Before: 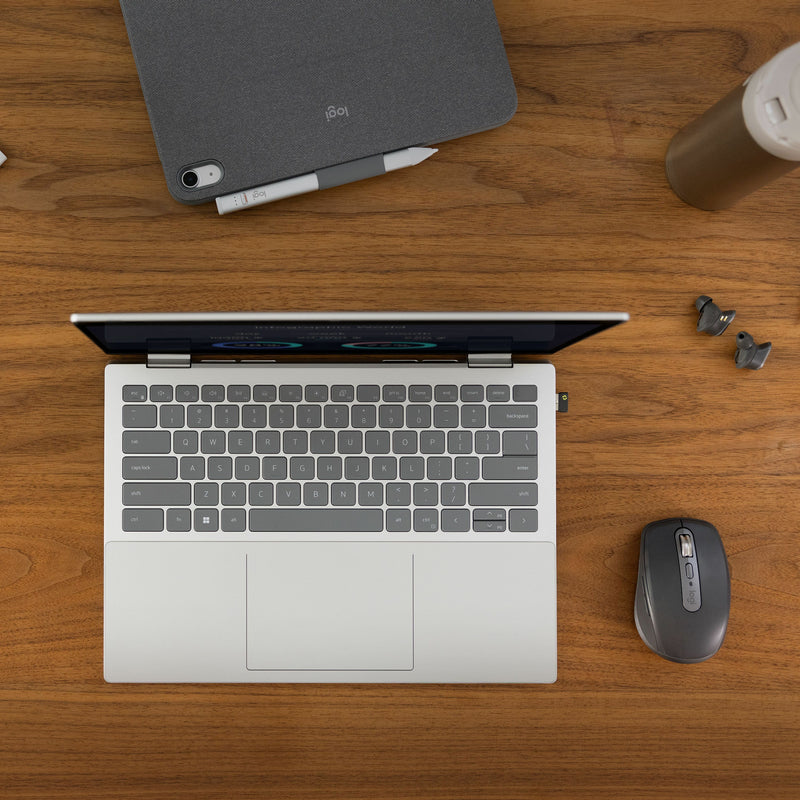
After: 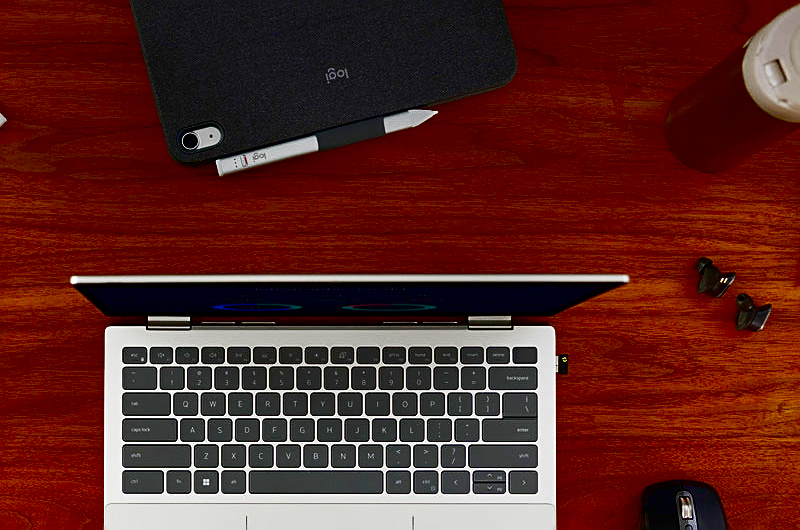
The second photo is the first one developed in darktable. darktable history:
base curve: curves: ch0 [(0, 0) (0.028, 0.03) (0.121, 0.232) (0.46, 0.748) (0.859, 0.968) (1, 1)], preserve colors none
contrast brightness saturation: brightness -0.997, saturation 0.996
sharpen: on, module defaults
shadows and highlights: shadows 11.87, white point adjustment 1.29, soften with gaussian
crop and rotate: top 4.869%, bottom 28.842%
